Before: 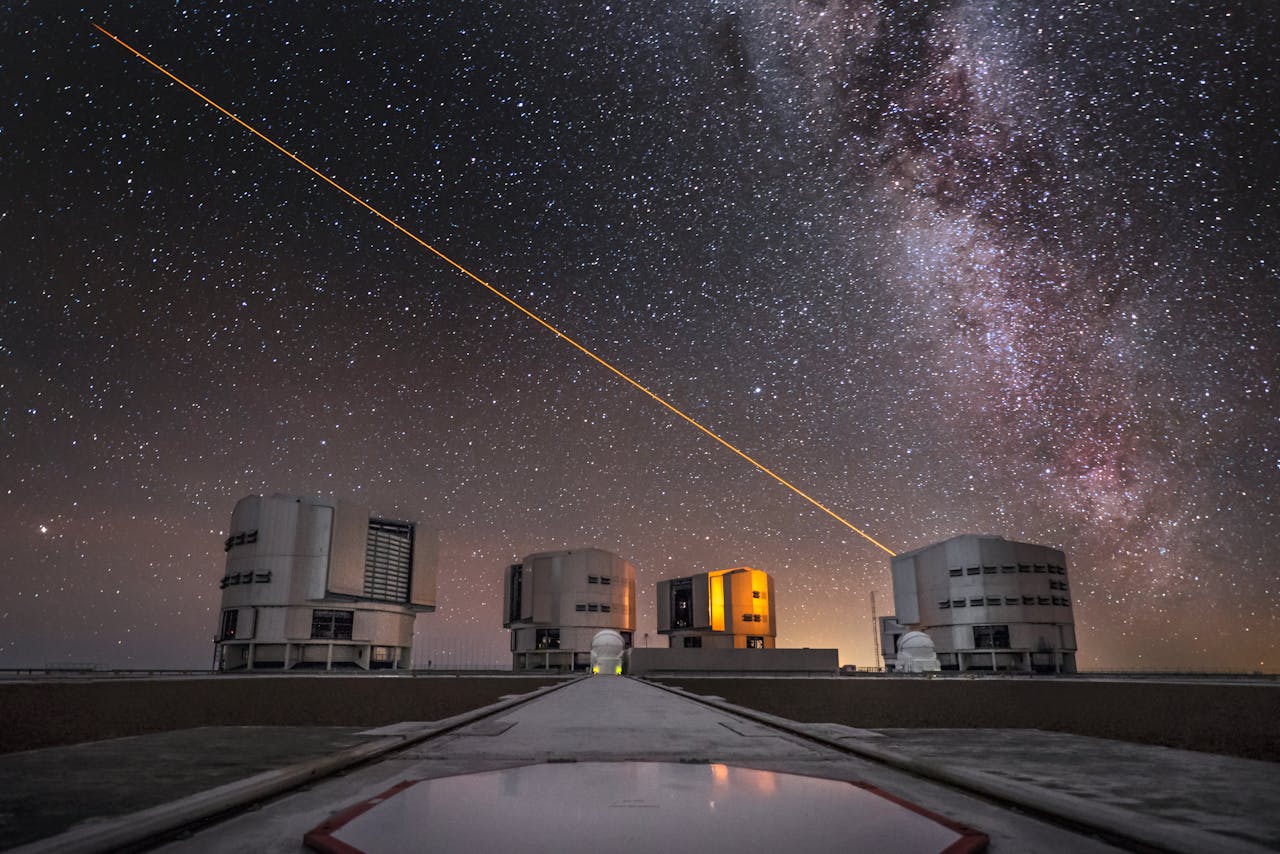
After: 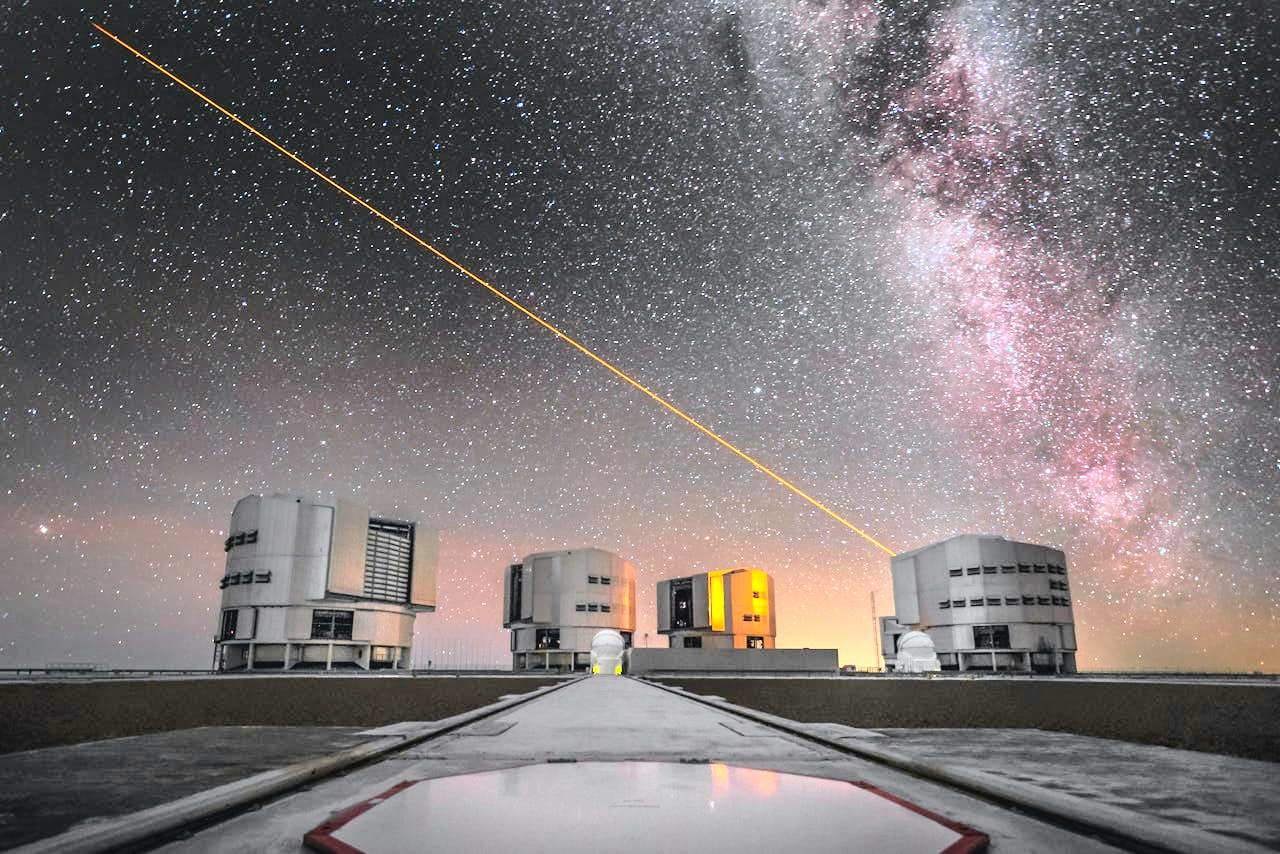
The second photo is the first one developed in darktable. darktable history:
exposure: exposure 1.25 EV, compensate exposure bias true, compensate highlight preservation false
tone curve: curves: ch0 [(0, 0.026) (0.104, 0.1) (0.233, 0.262) (0.398, 0.507) (0.498, 0.621) (0.65, 0.757) (0.835, 0.883) (1, 0.961)]; ch1 [(0, 0) (0.346, 0.307) (0.408, 0.369) (0.453, 0.457) (0.482, 0.476) (0.502, 0.498) (0.521, 0.503) (0.553, 0.554) (0.638, 0.646) (0.693, 0.727) (1, 1)]; ch2 [(0, 0) (0.366, 0.337) (0.434, 0.46) (0.485, 0.494) (0.5, 0.494) (0.511, 0.508) (0.537, 0.55) (0.579, 0.599) (0.663, 0.67) (1, 1)], color space Lab, independent channels, preserve colors none
